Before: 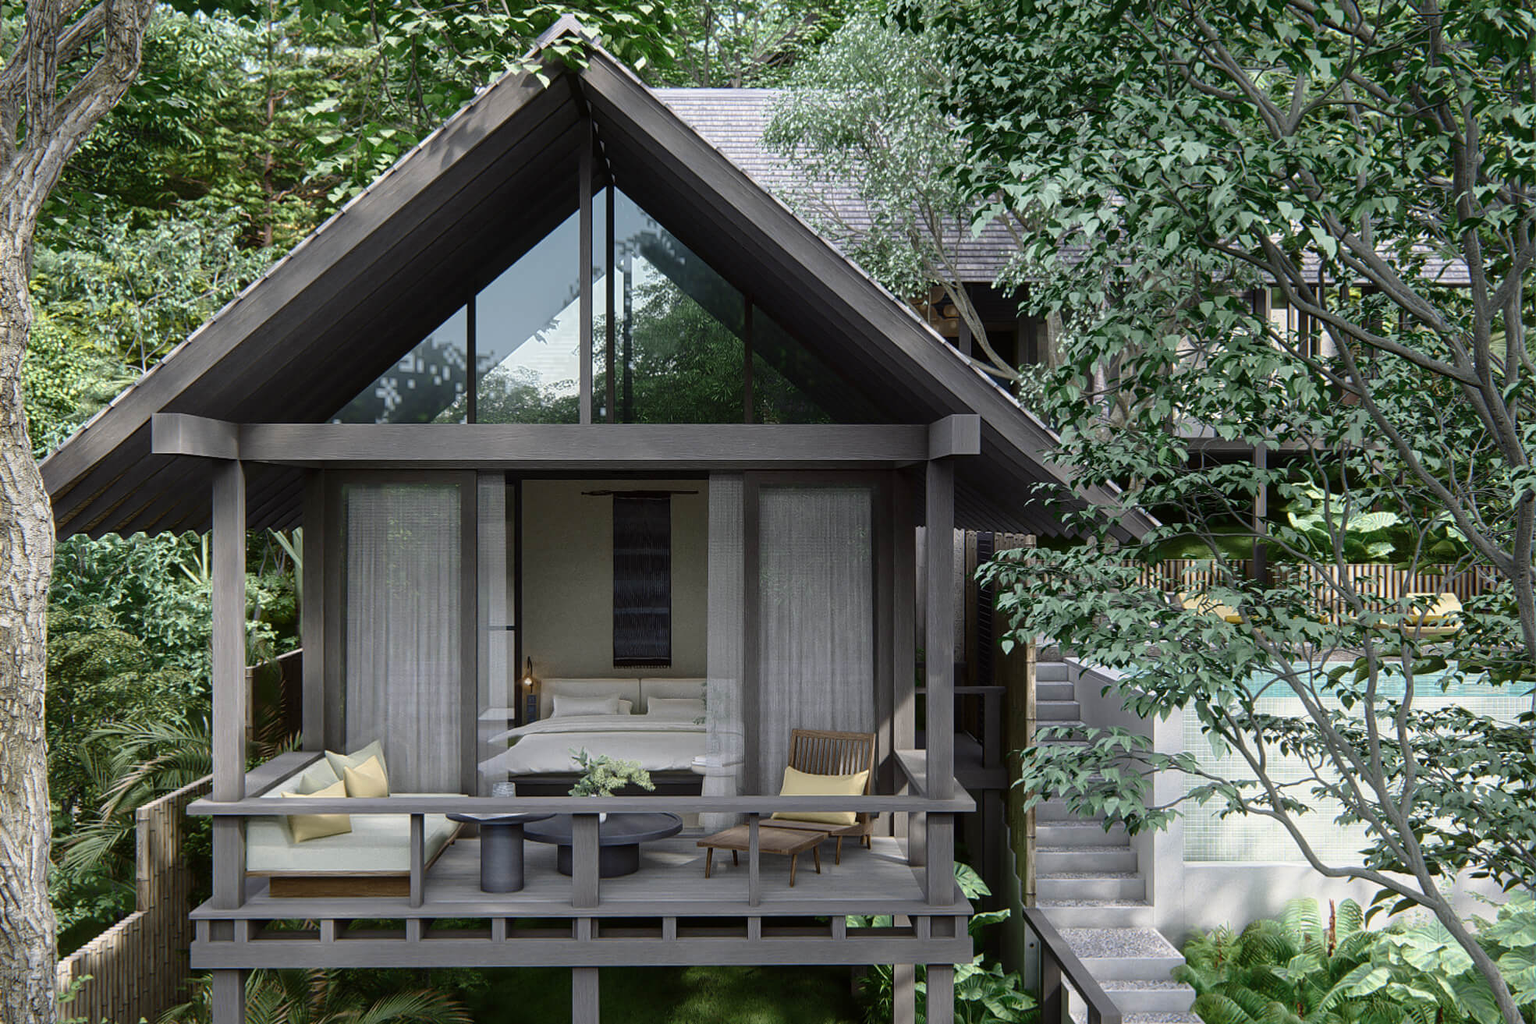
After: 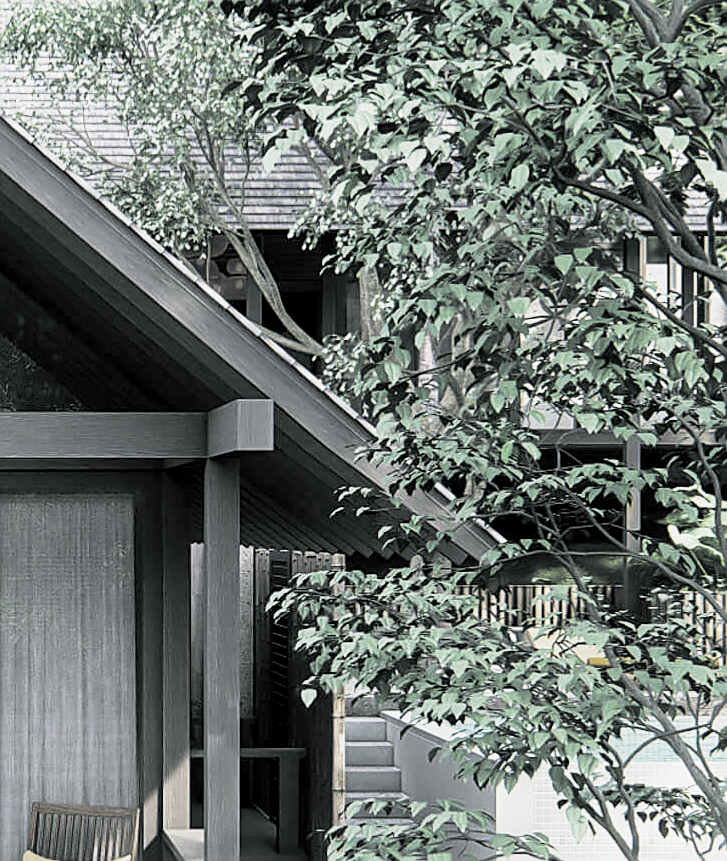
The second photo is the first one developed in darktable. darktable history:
sharpen: on, module defaults
crop and rotate: left 49.936%, top 10.094%, right 13.136%, bottom 24.256%
base curve: curves: ch0 [(0, 0) (0.088, 0.125) (0.176, 0.251) (0.354, 0.501) (0.613, 0.749) (1, 0.877)], preserve colors none
exposure: black level correction 0.003, exposure 0.383 EV, compensate highlight preservation false
split-toning: shadows › hue 190.8°, shadows › saturation 0.05, highlights › hue 54°, highlights › saturation 0.05, compress 0%
